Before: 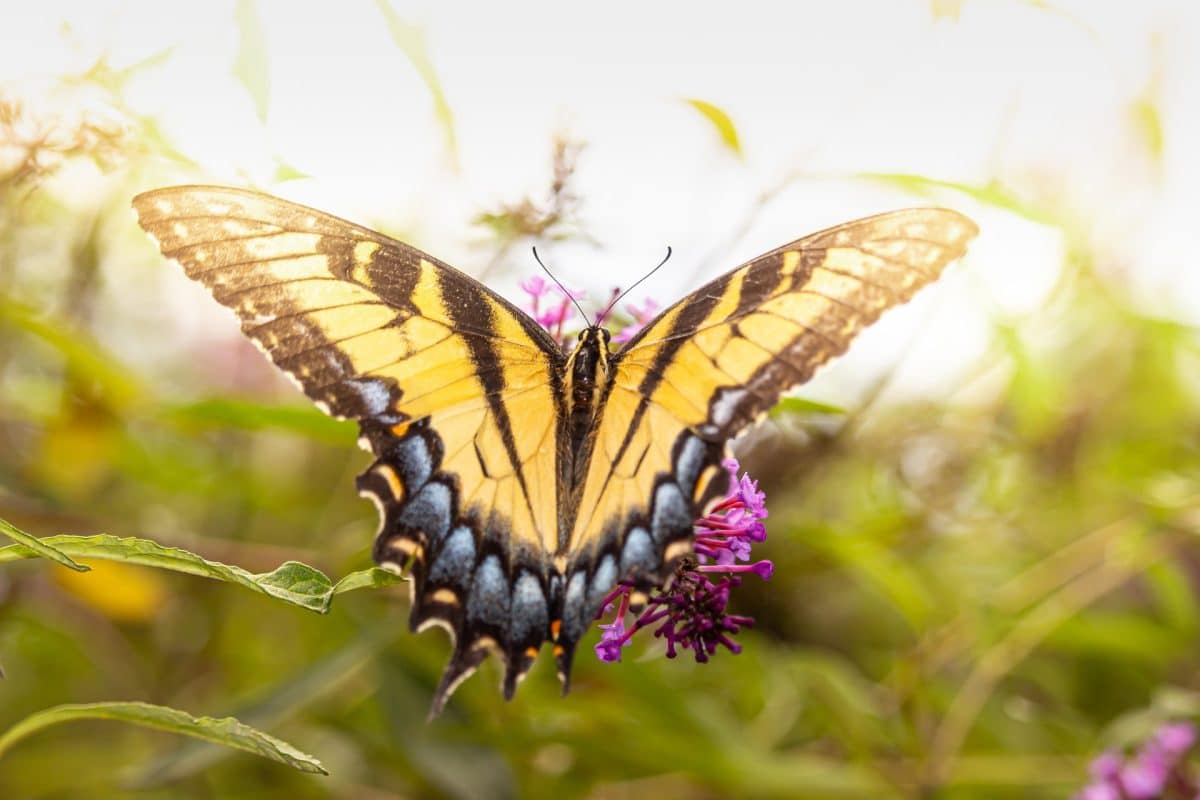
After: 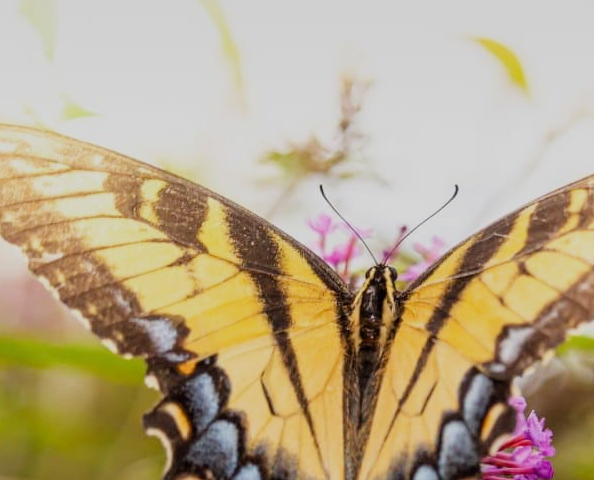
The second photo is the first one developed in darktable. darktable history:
filmic rgb: black relative exposure -7.96 EV, white relative exposure 4.05 EV, hardness 4.2, contrast 0.935, iterations of high-quality reconstruction 0
crop: left 17.758%, top 7.792%, right 32.721%, bottom 32.173%
